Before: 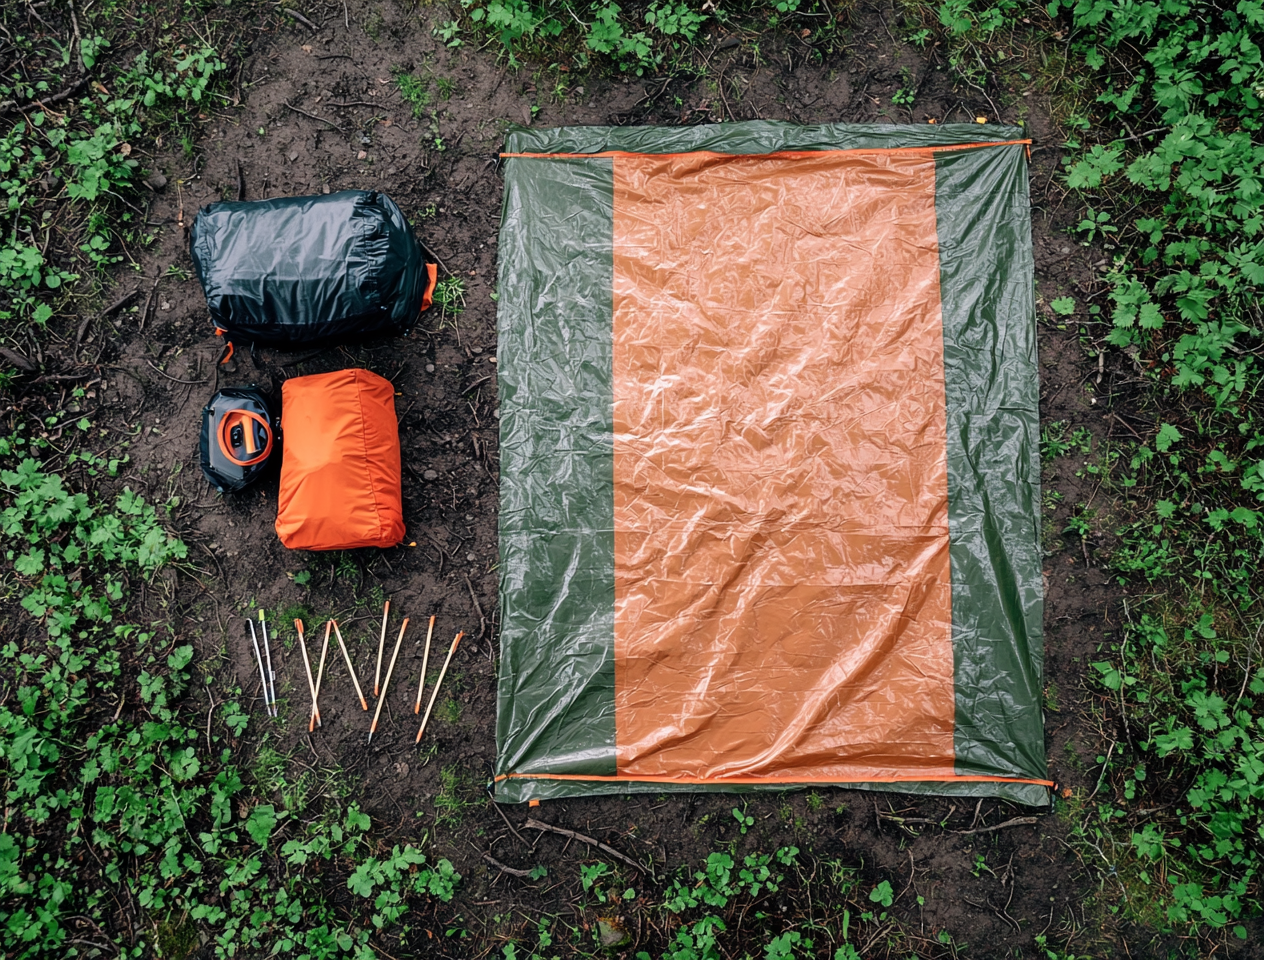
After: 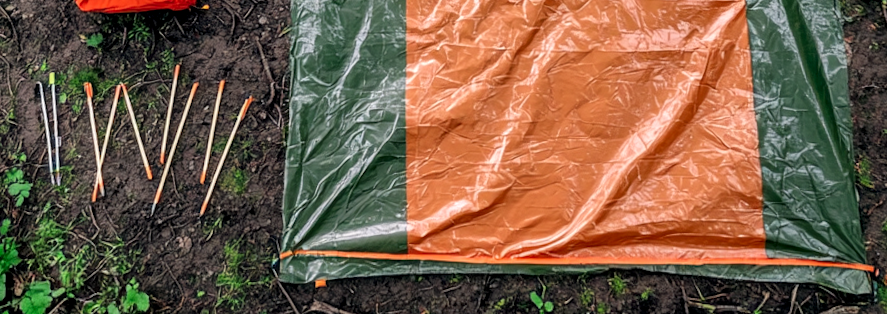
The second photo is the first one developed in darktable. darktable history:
color zones: curves: ch0 [(0, 0.613) (0.01, 0.613) (0.245, 0.448) (0.498, 0.529) (0.642, 0.665) (0.879, 0.777) (0.99, 0.613)]; ch1 [(0, 0) (0.143, 0) (0.286, 0) (0.429, 0) (0.571, 0) (0.714, 0) (0.857, 0)], mix -121.96%
local contrast: detail 130%
rotate and perspective: rotation 0.128°, lens shift (vertical) -0.181, lens shift (horizontal) -0.044, shear 0.001, automatic cropping off
crop: left 18.091%, top 51.13%, right 17.525%, bottom 16.85%
